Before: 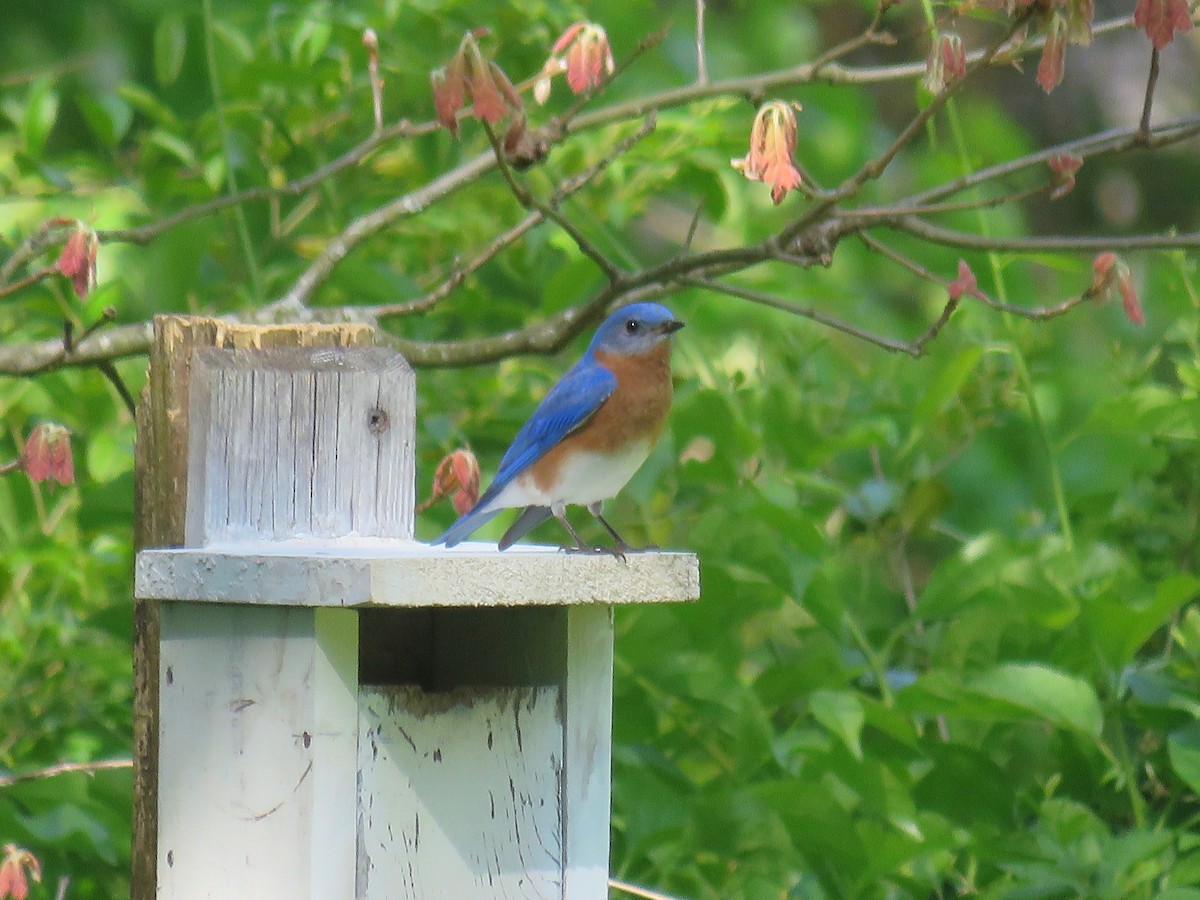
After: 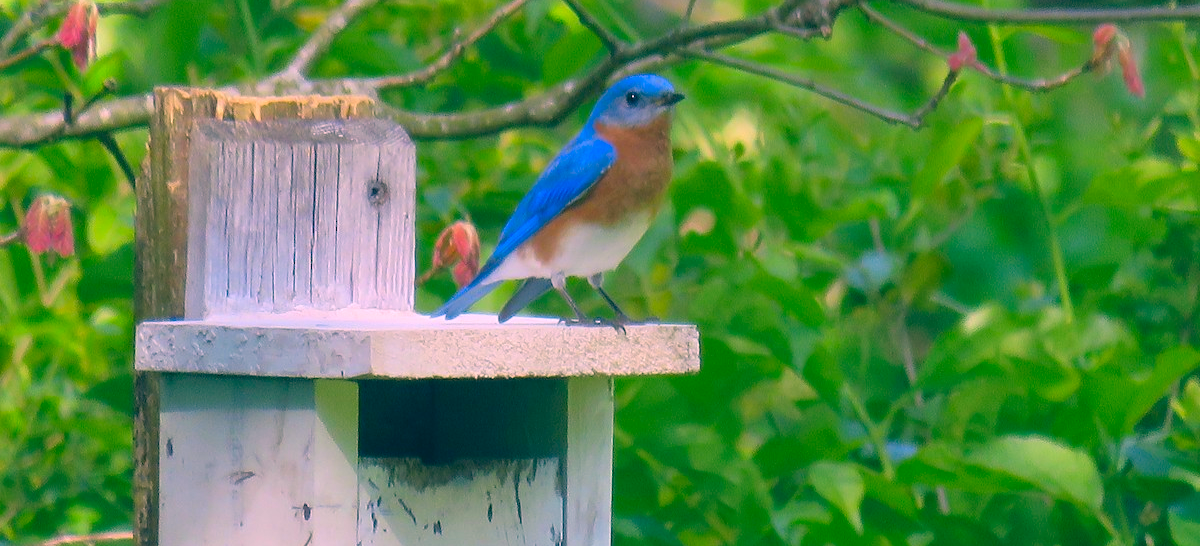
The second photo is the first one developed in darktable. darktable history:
crop and rotate: top 25.357%, bottom 13.942%
color correction: highlights a* 17.03, highlights b* 0.205, shadows a* -15.38, shadows b* -14.56, saturation 1.5
contrast brightness saturation: saturation -0.05
shadows and highlights: white point adjustment 0.05, highlights color adjustment 55.9%, soften with gaussian
